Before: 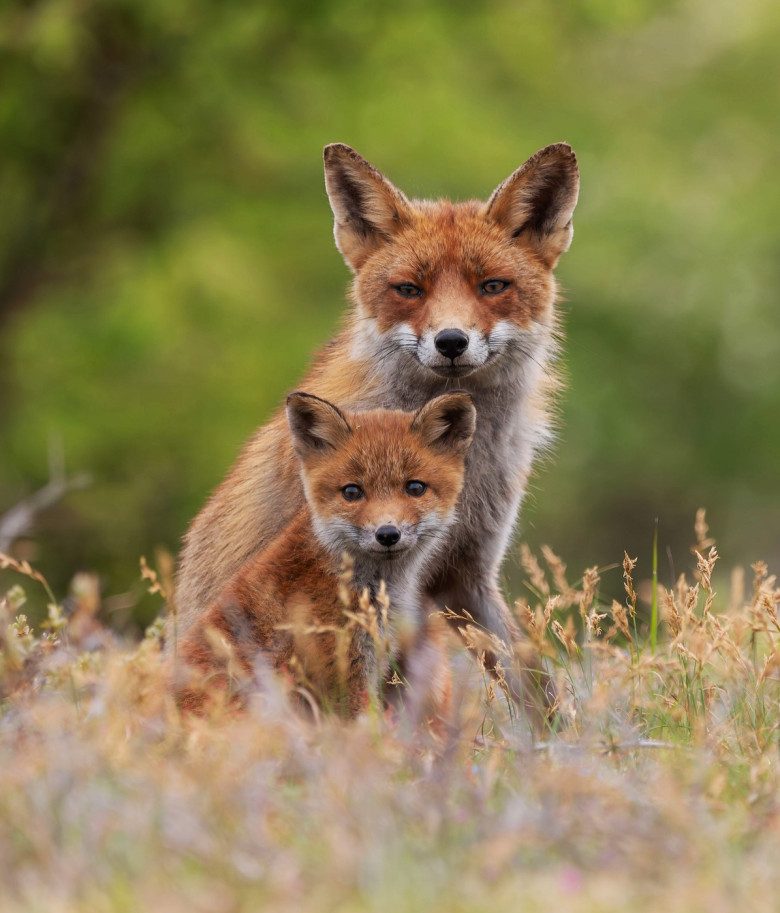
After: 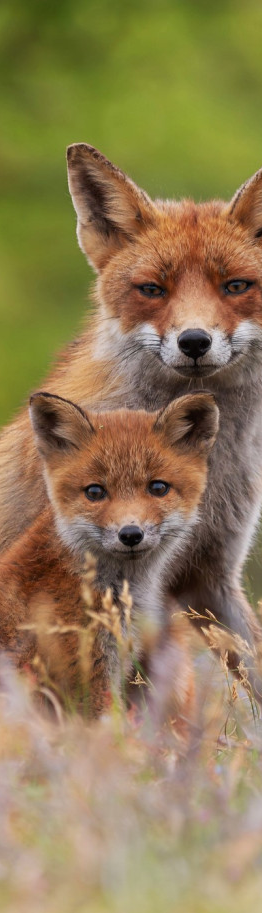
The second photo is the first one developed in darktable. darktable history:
crop: left 32.985%, right 33.351%
